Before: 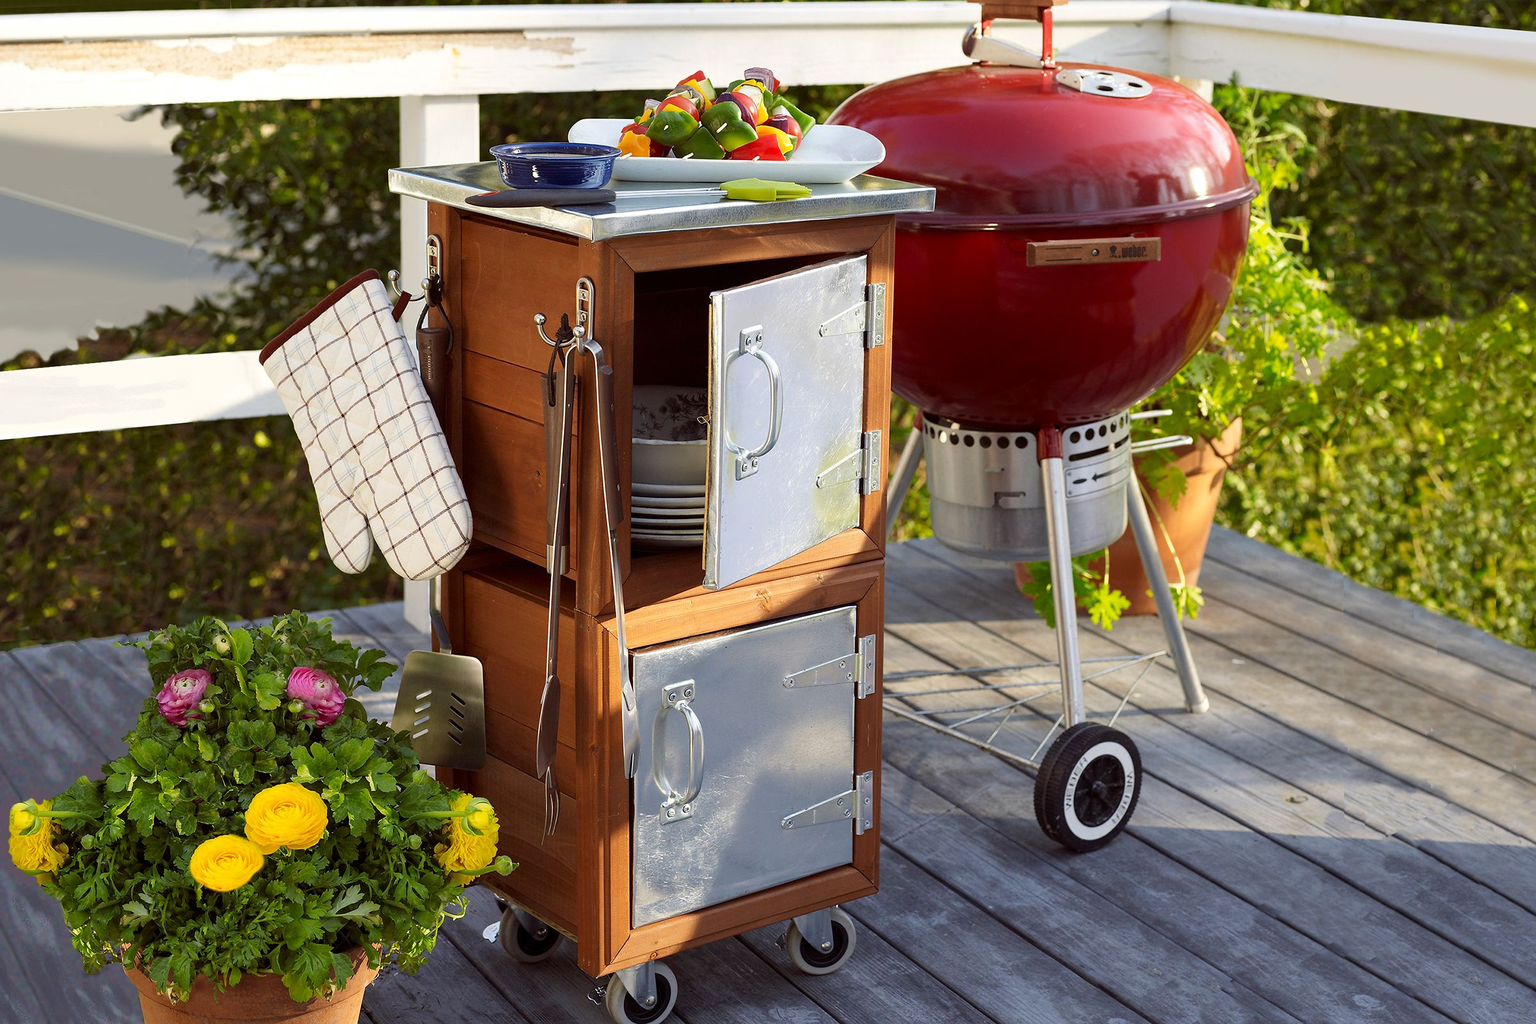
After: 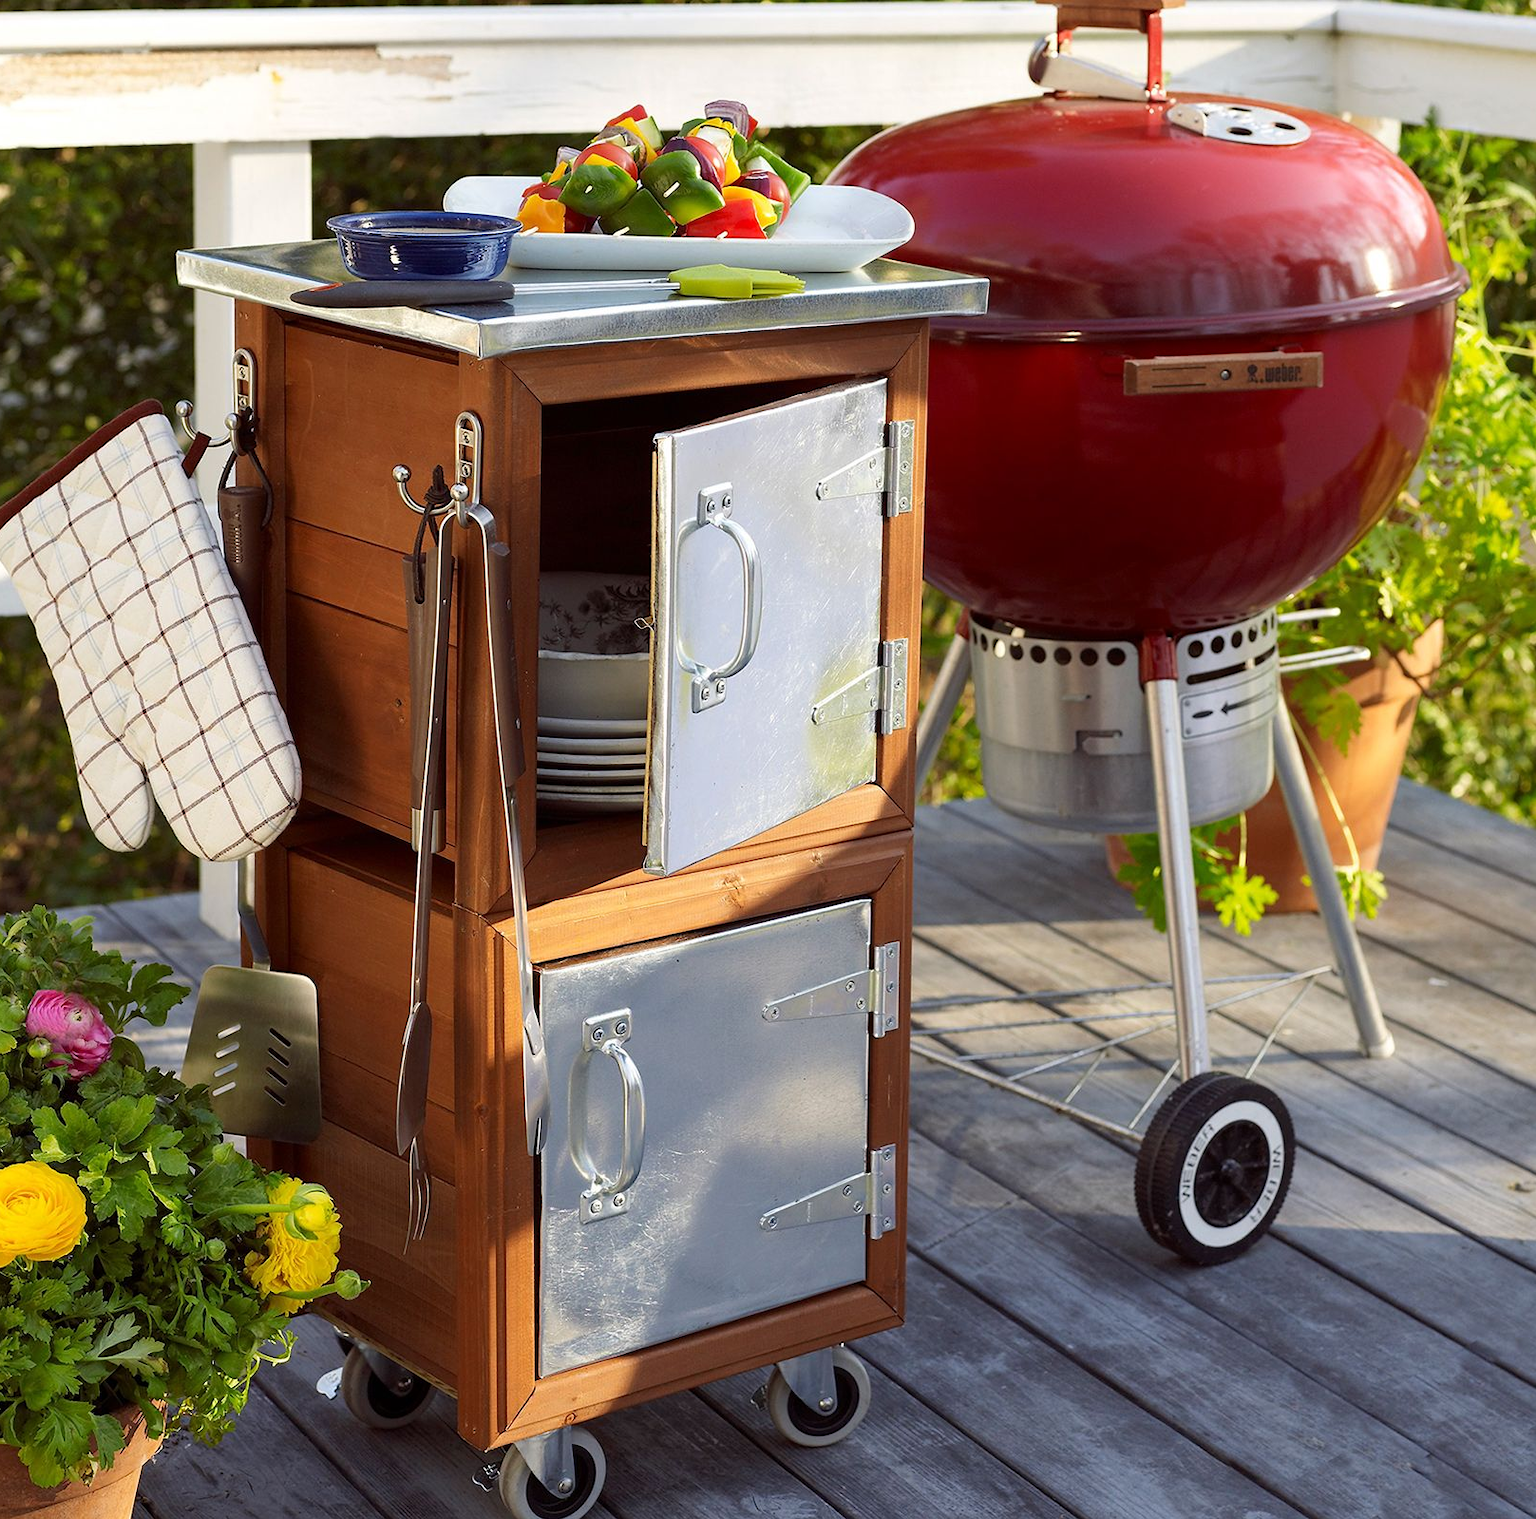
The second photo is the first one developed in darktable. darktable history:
crop and rotate: left 17.548%, right 15.069%
